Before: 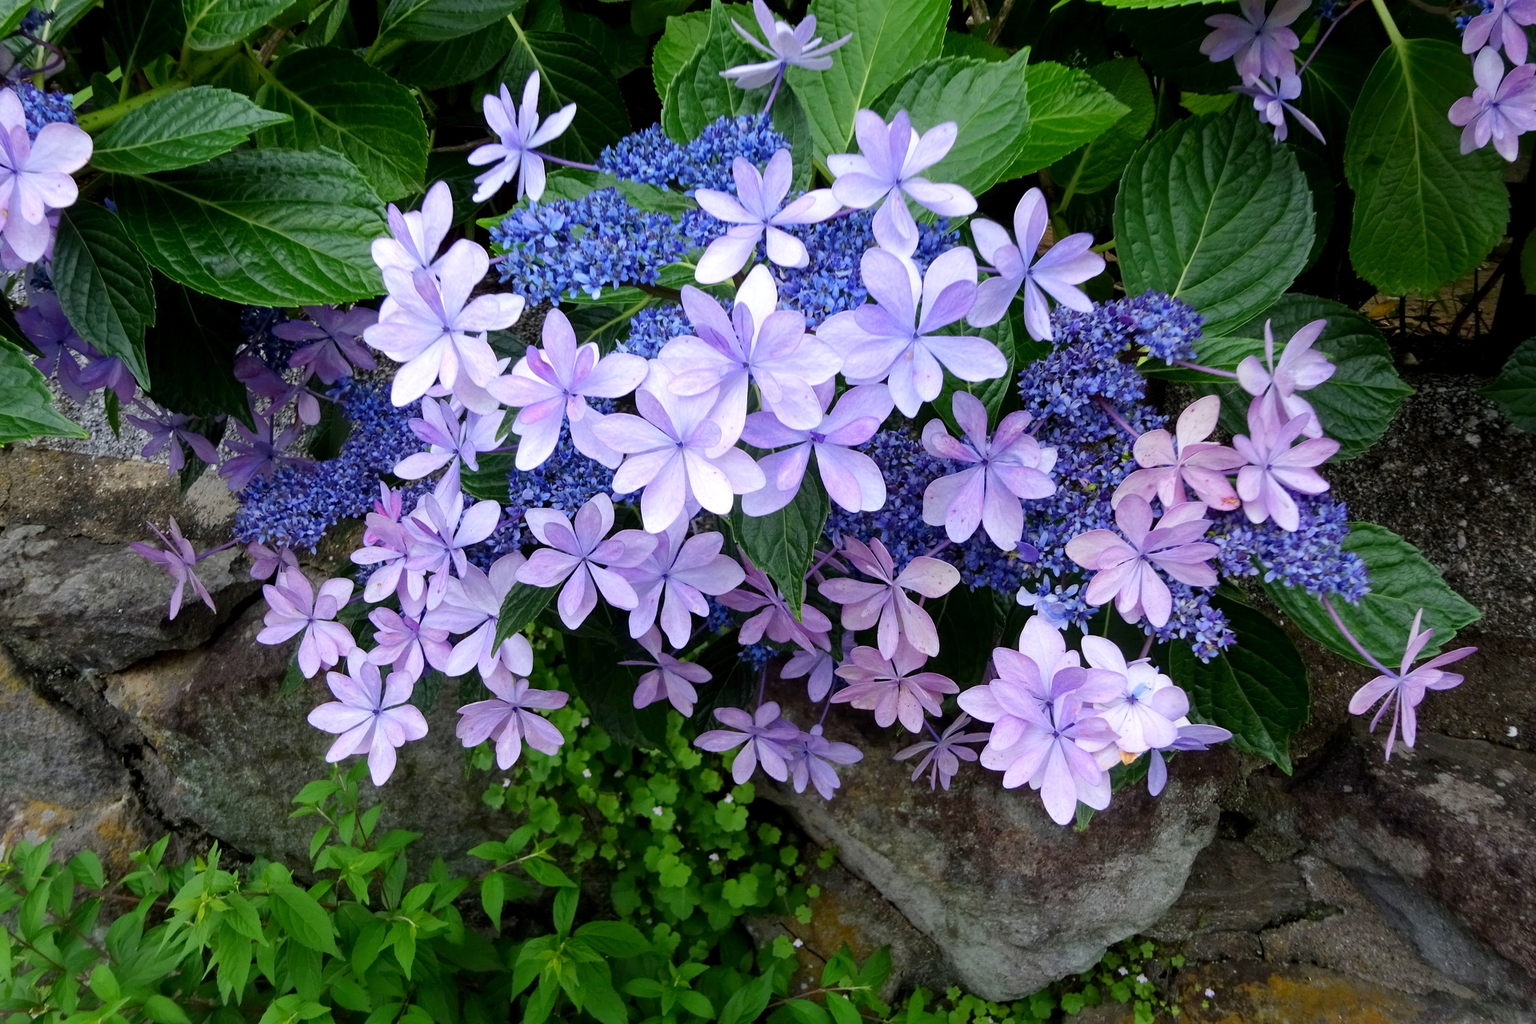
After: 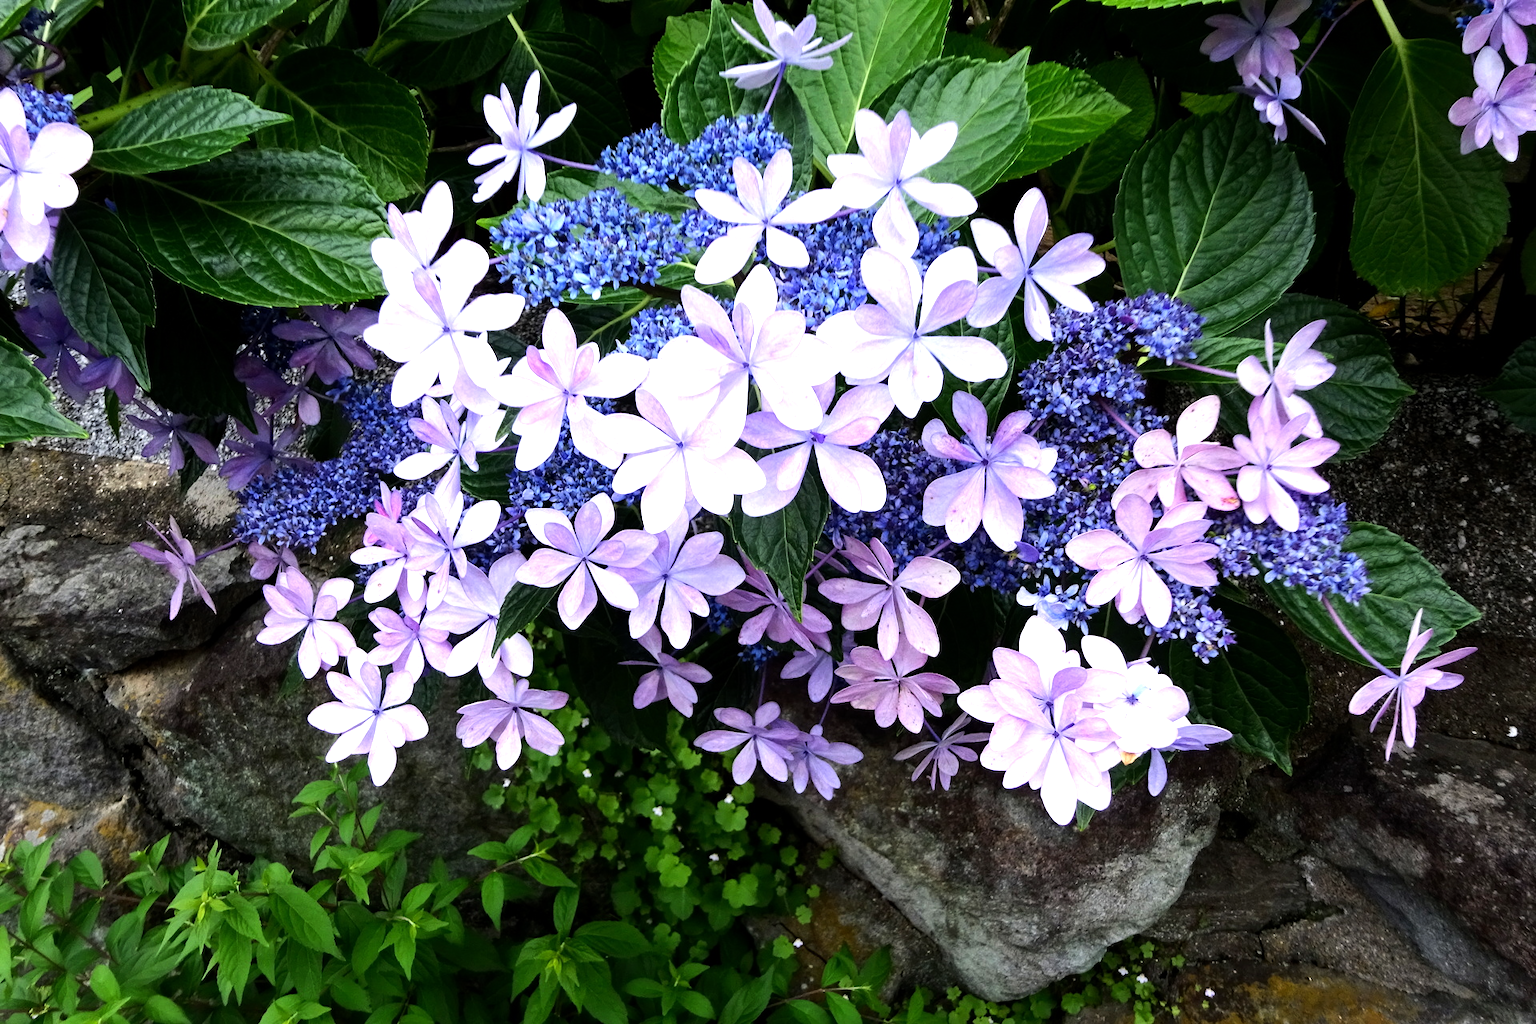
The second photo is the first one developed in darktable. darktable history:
tone equalizer: -8 EV -1.09 EV, -7 EV -1.05 EV, -6 EV -0.88 EV, -5 EV -0.593 EV, -3 EV 0.563 EV, -2 EV 0.844 EV, -1 EV 0.995 EV, +0 EV 1.06 EV, edges refinement/feathering 500, mask exposure compensation -1.57 EV, preserve details no
